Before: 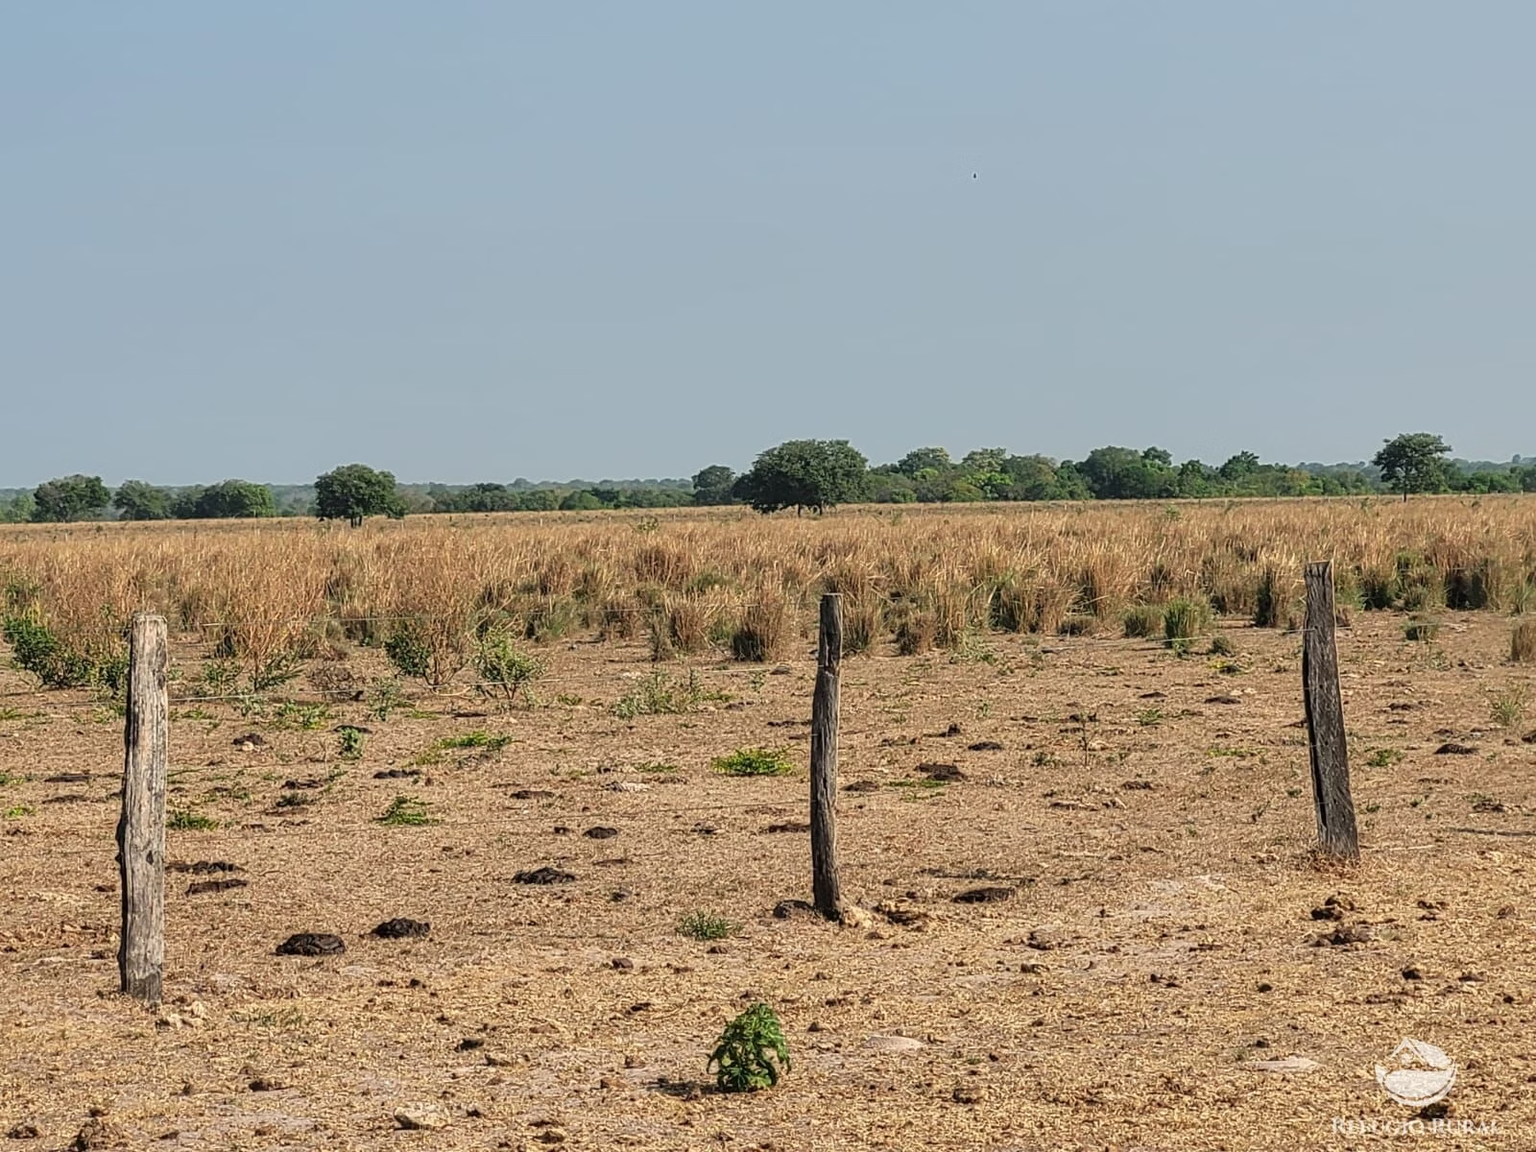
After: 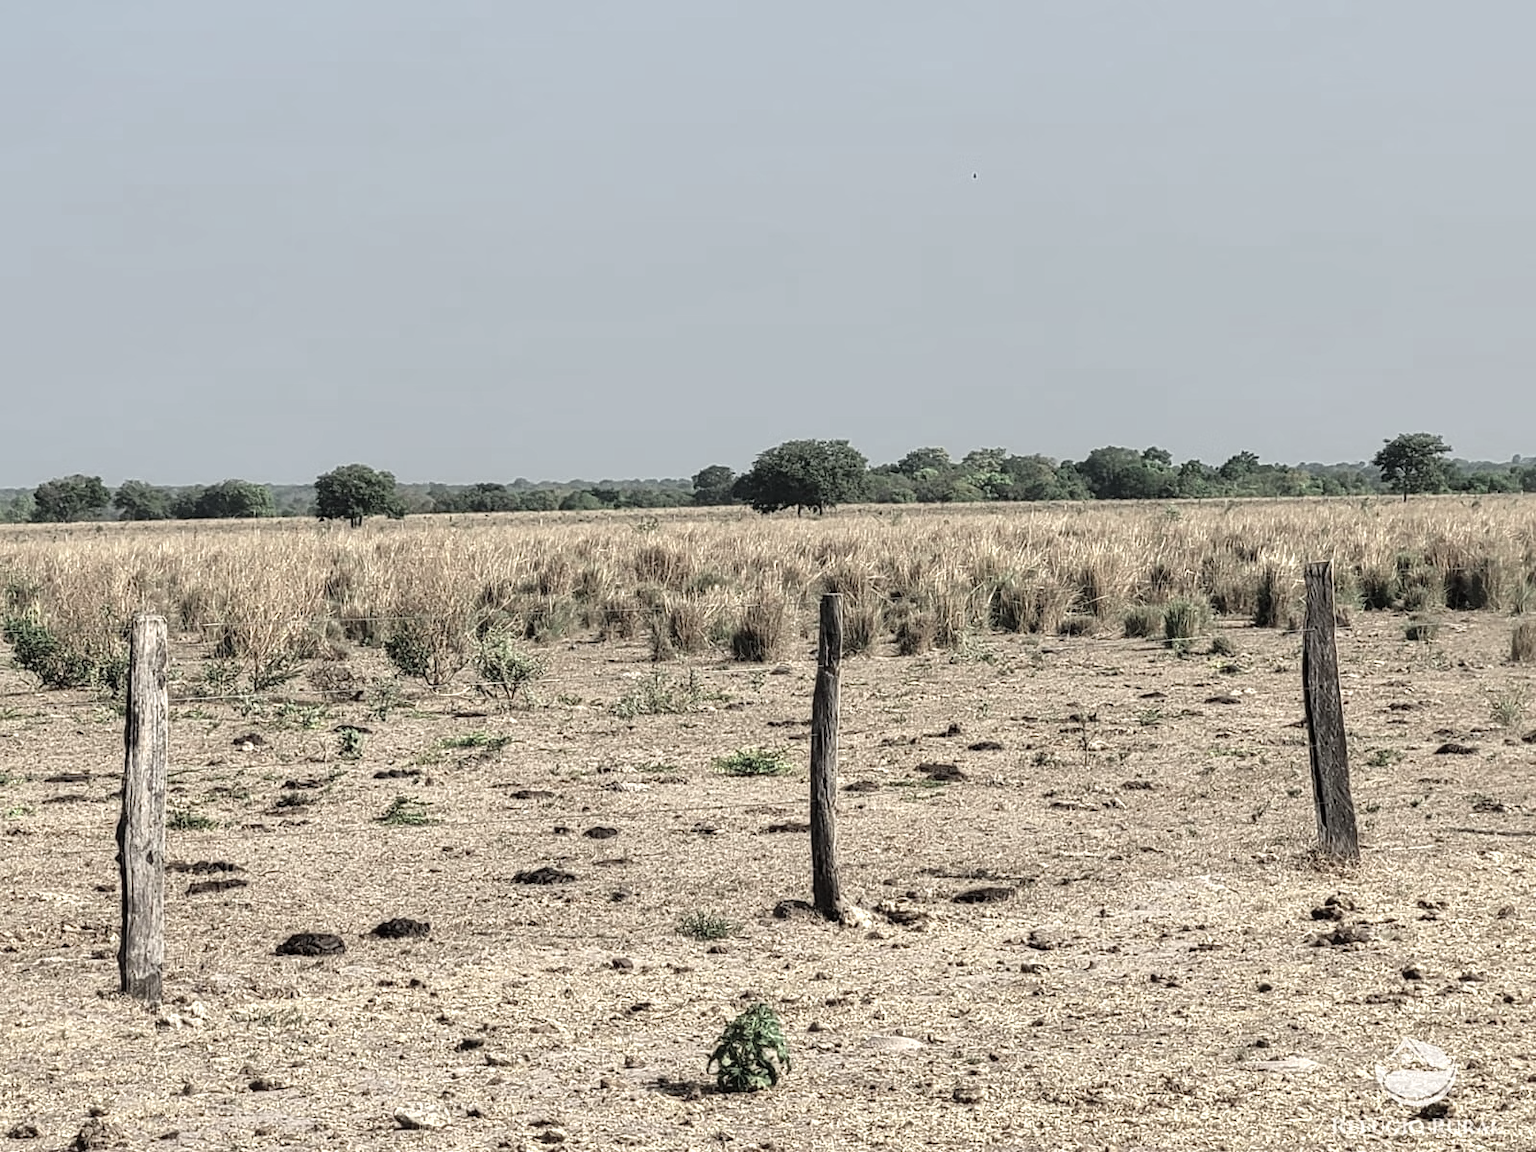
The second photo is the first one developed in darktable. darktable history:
color zones: curves: ch0 [(0.25, 0.667) (0.758, 0.368)]; ch1 [(0.215, 0.245) (0.761, 0.373)]; ch2 [(0.247, 0.554) (0.761, 0.436)]
